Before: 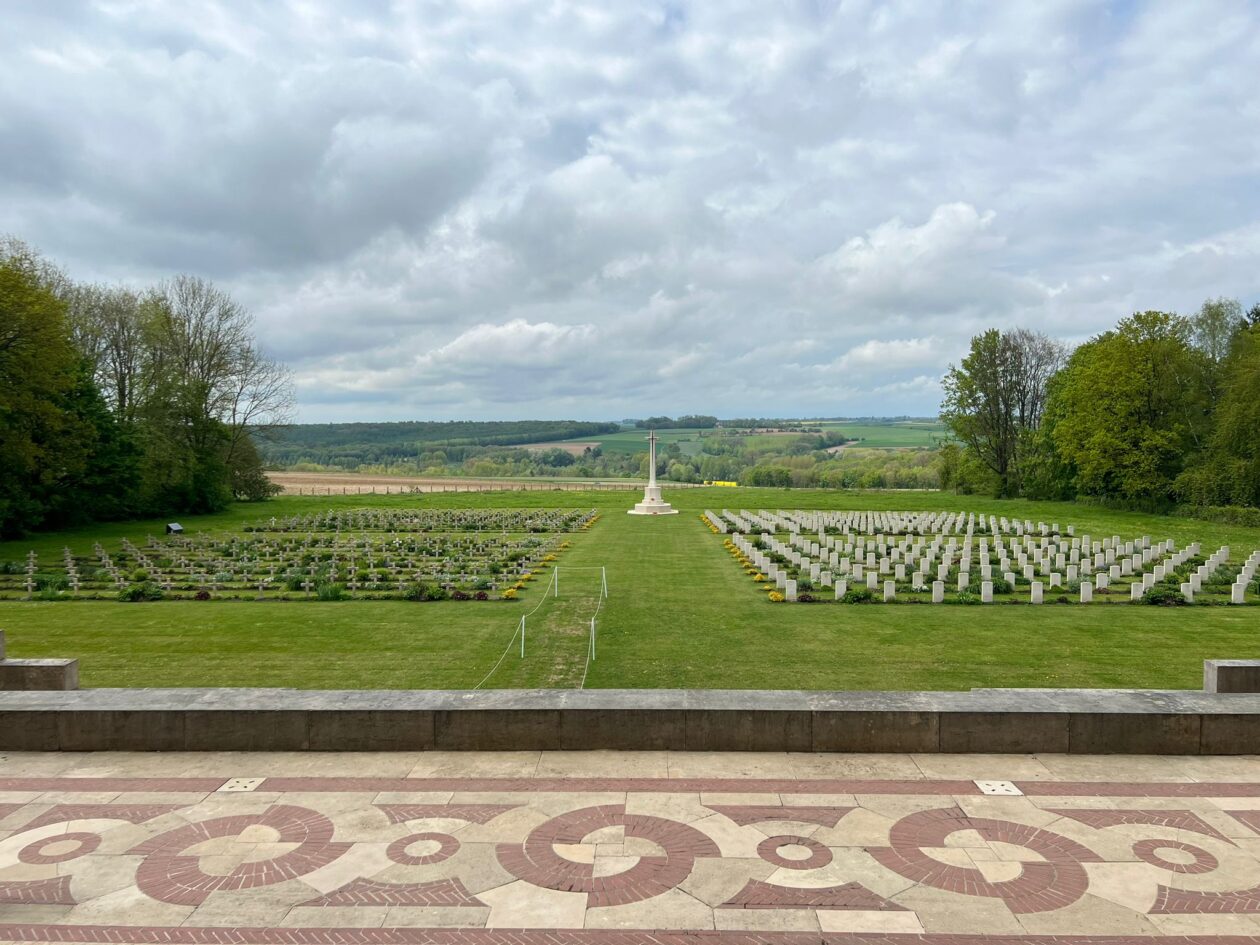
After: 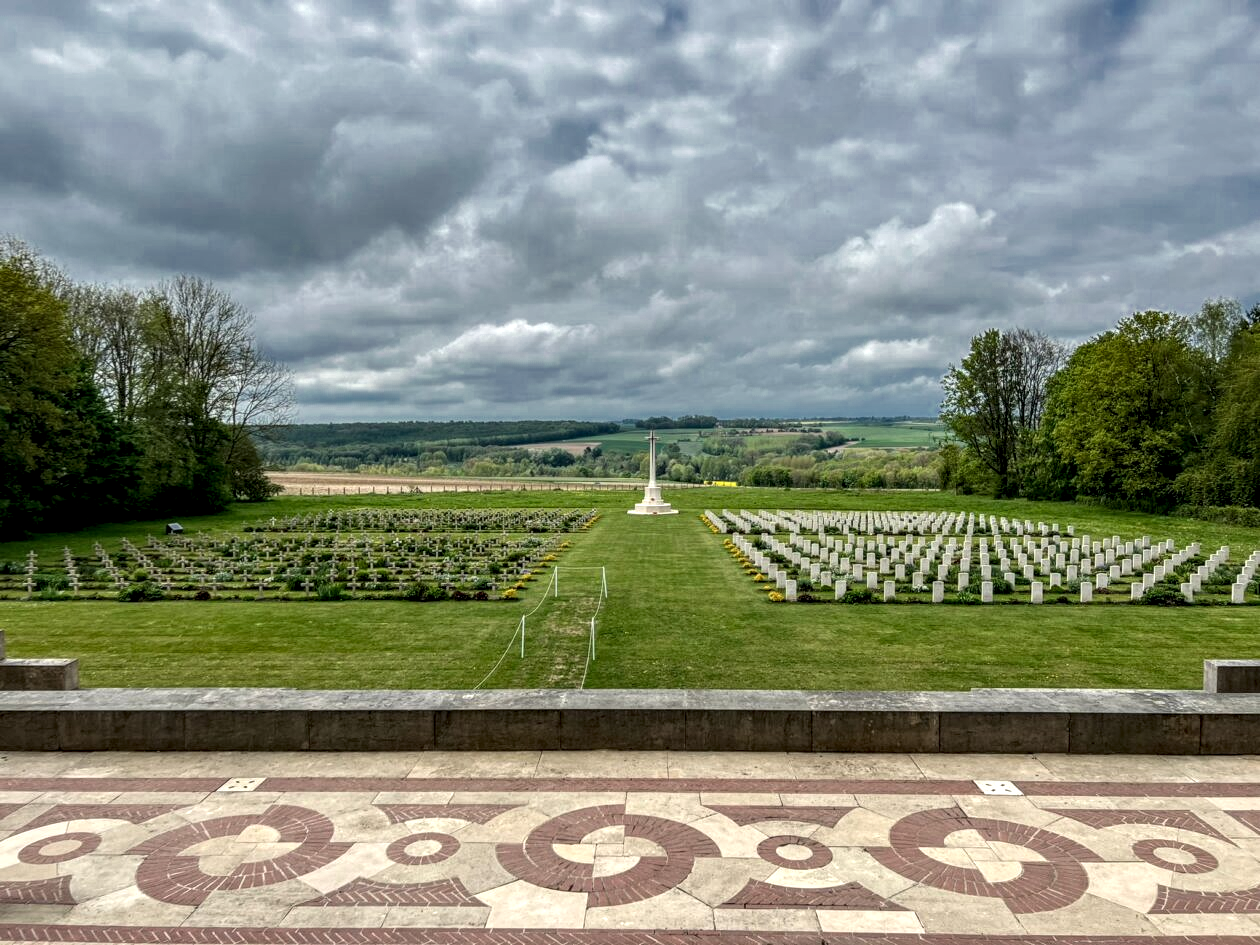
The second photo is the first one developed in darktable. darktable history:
local contrast: highlights 8%, shadows 36%, detail 183%, midtone range 0.47
color zones: curves: ch0 [(0, 0.497) (0.143, 0.5) (0.286, 0.5) (0.429, 0.483) (0.571, 0.116) (0.714, -0.006) (0.857, 0.28) (1, 0.497)]
